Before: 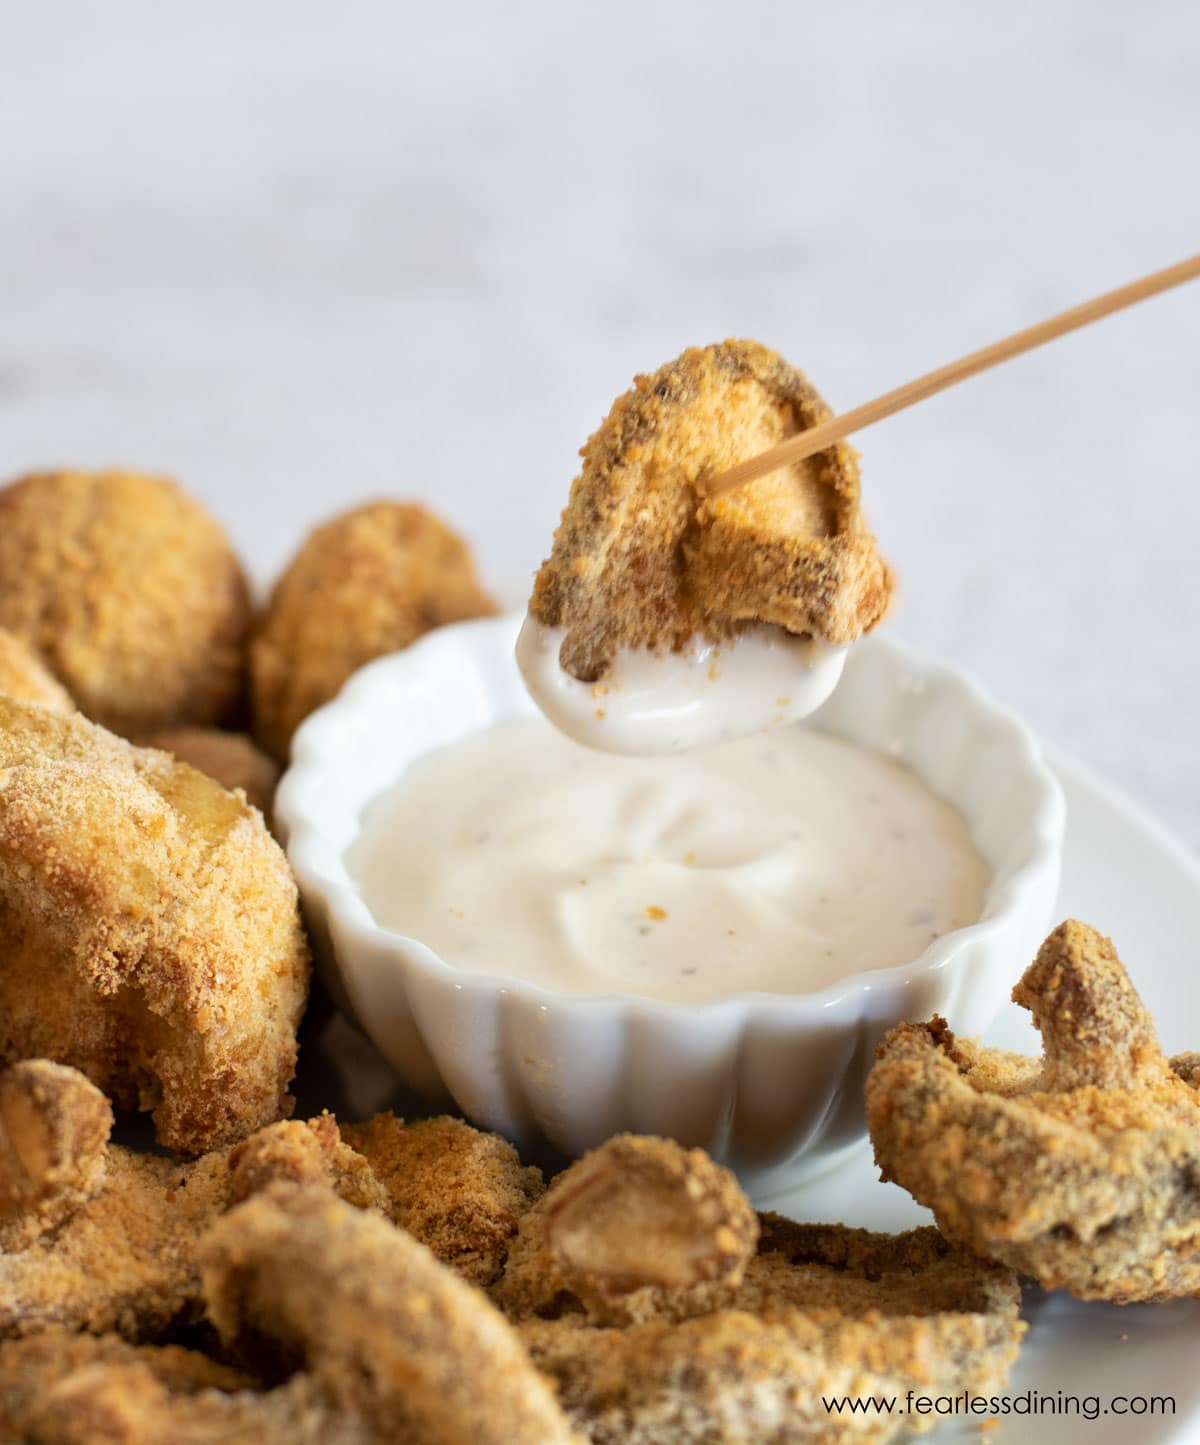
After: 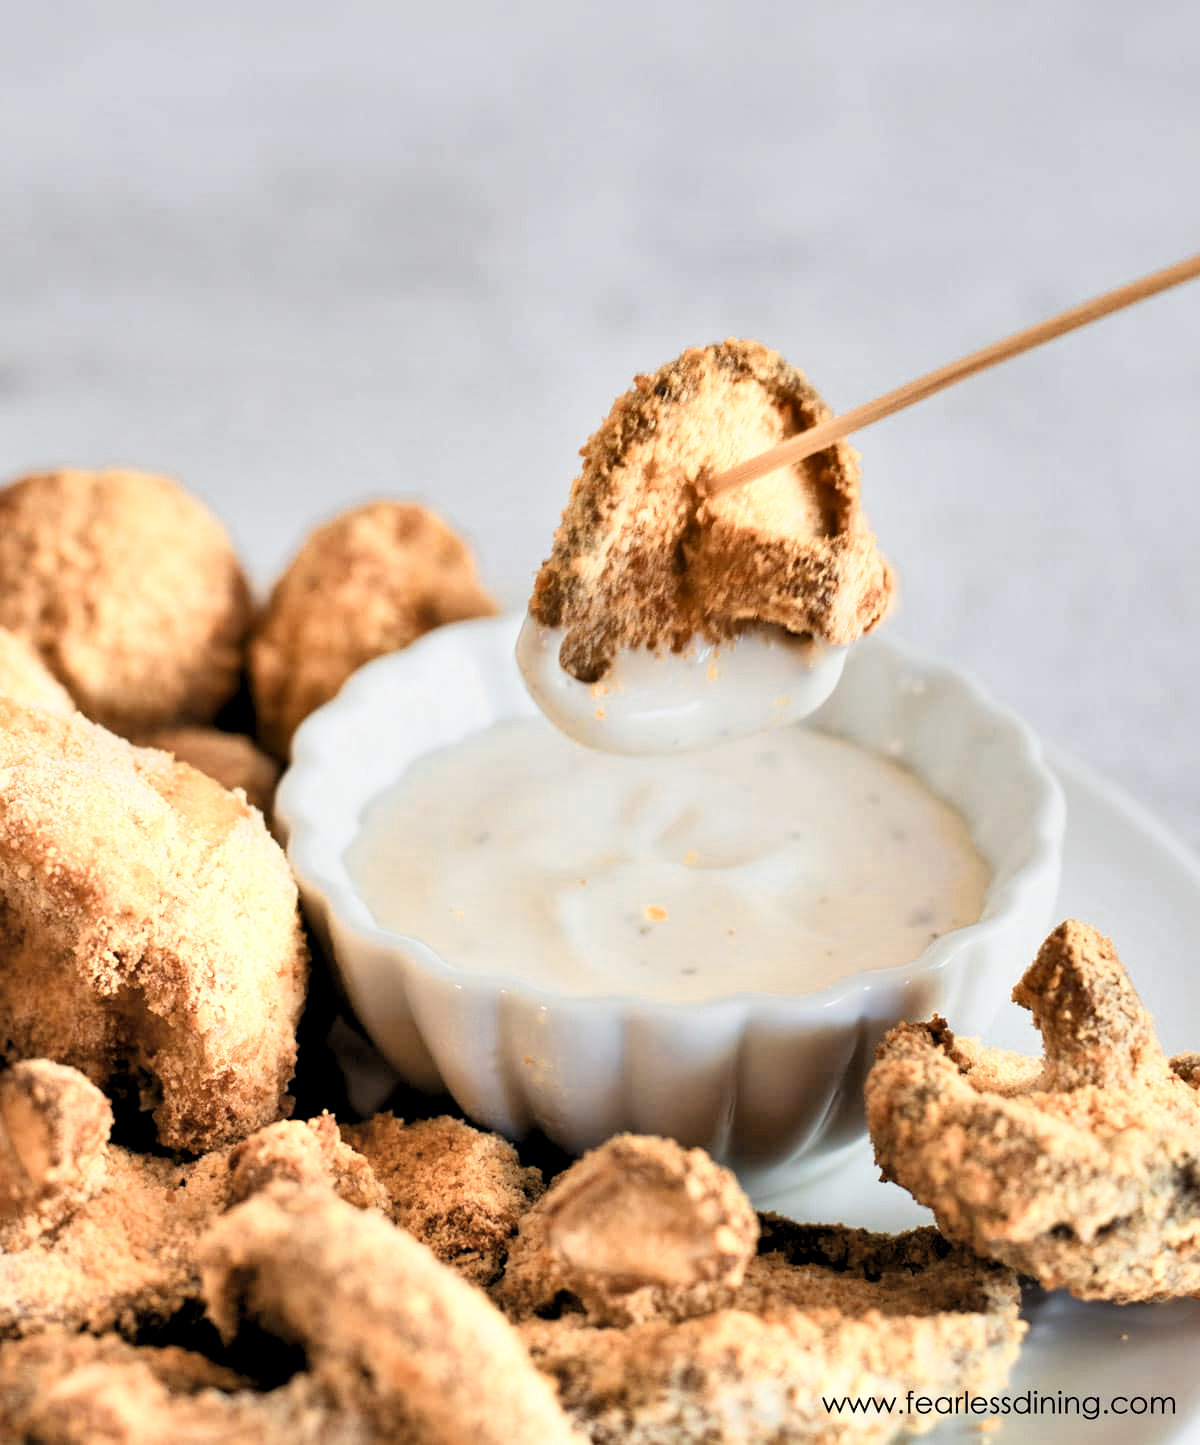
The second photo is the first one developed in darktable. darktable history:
shadows and highlights: radius 107.08, shadows 23.28, highlights -57.92, low approximation 0.01, soften with gaussian
color zones: curves: ch0 [(0.018, 0.548) (0.197, 0.654) (0.425, 0.447) (0.605, 0.658) (0.732, 0.579)]; ch1 [(0.105, 0.531) (0.224, 0.531) (0.386, 0.39) (0.618, 0.456) (0.732, 0.456) (0.956, 0.421)]; ch2 [(0.039, 0.583) (0.215, 0.465) (0.399, 0.544) (0.465, 0.548) (0.614, 0.447) (0.724, 0.43) (0.882, 0.623) (0.956, 0.632)]
levels: levels [0.062, 0.494, 0.925]
filmic rgb: black relative exposure -7.65 EV, white relative exposure 4.56 EV, hardness 3.61, color science v4 (2020)
exposure: black level correction 0.001, exposure 0.5 EV, compensate highlight preservation false
